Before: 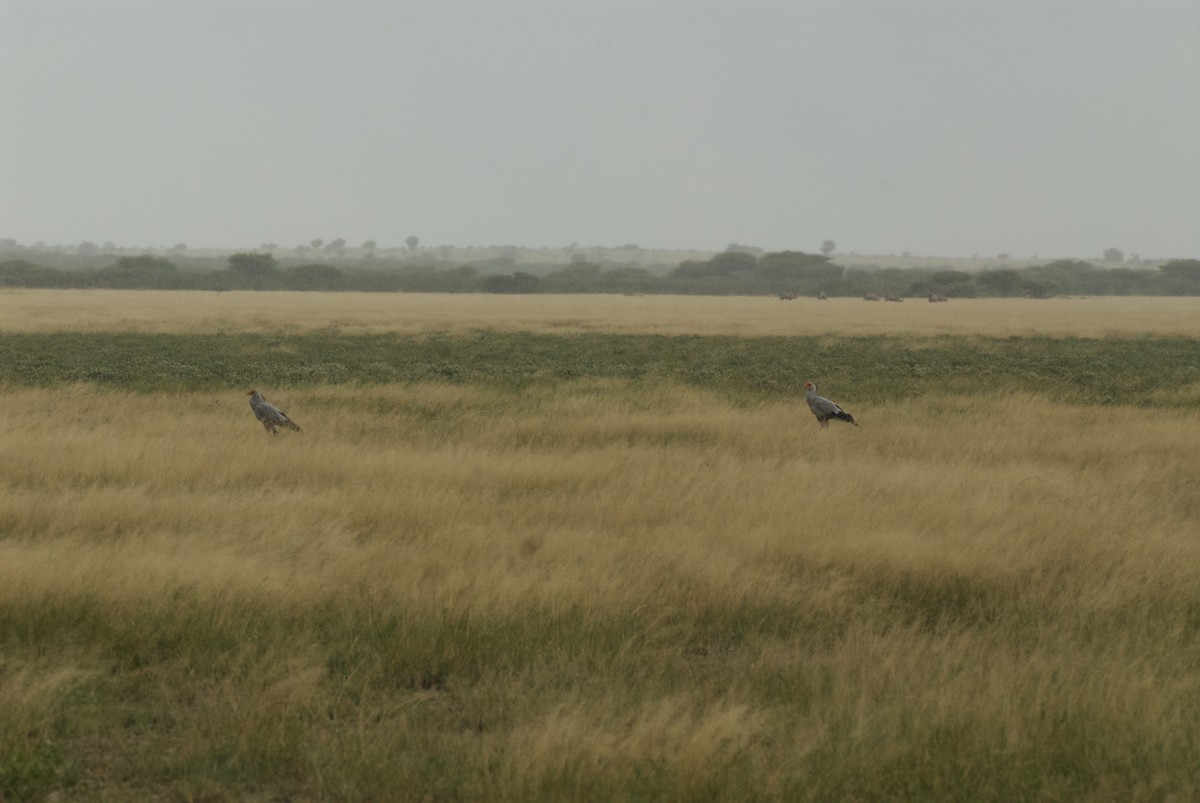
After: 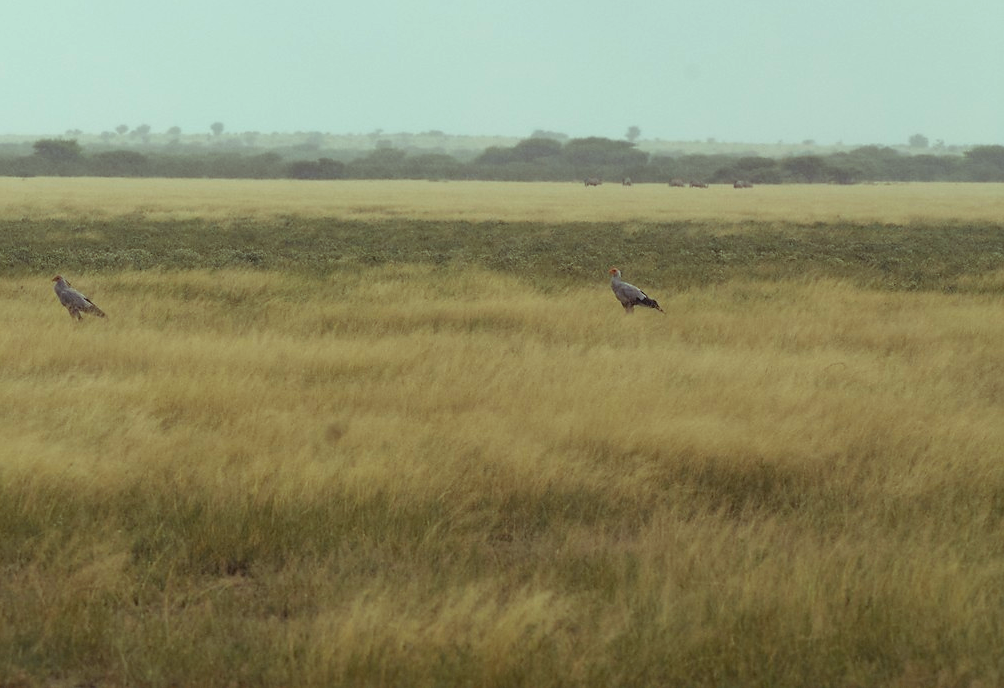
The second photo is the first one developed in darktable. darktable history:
exposure: exposure 0.3 EV, compensate highlight preservation false
sharpen: radius 1, threshold 1
color balance rgb: shadows lift › luminance 0.49%, shadows lift › chroma 6.83%, shadows lift › hue 300.29°, power › hue 208.98°, highlights gain › luminance 20.24%, highlights gain › chroma 2.73%, highlights gain › hue 173.85°, perceptual saturation grading › global saturation 18.05%
crop: left 16.315%, top 14.246%
